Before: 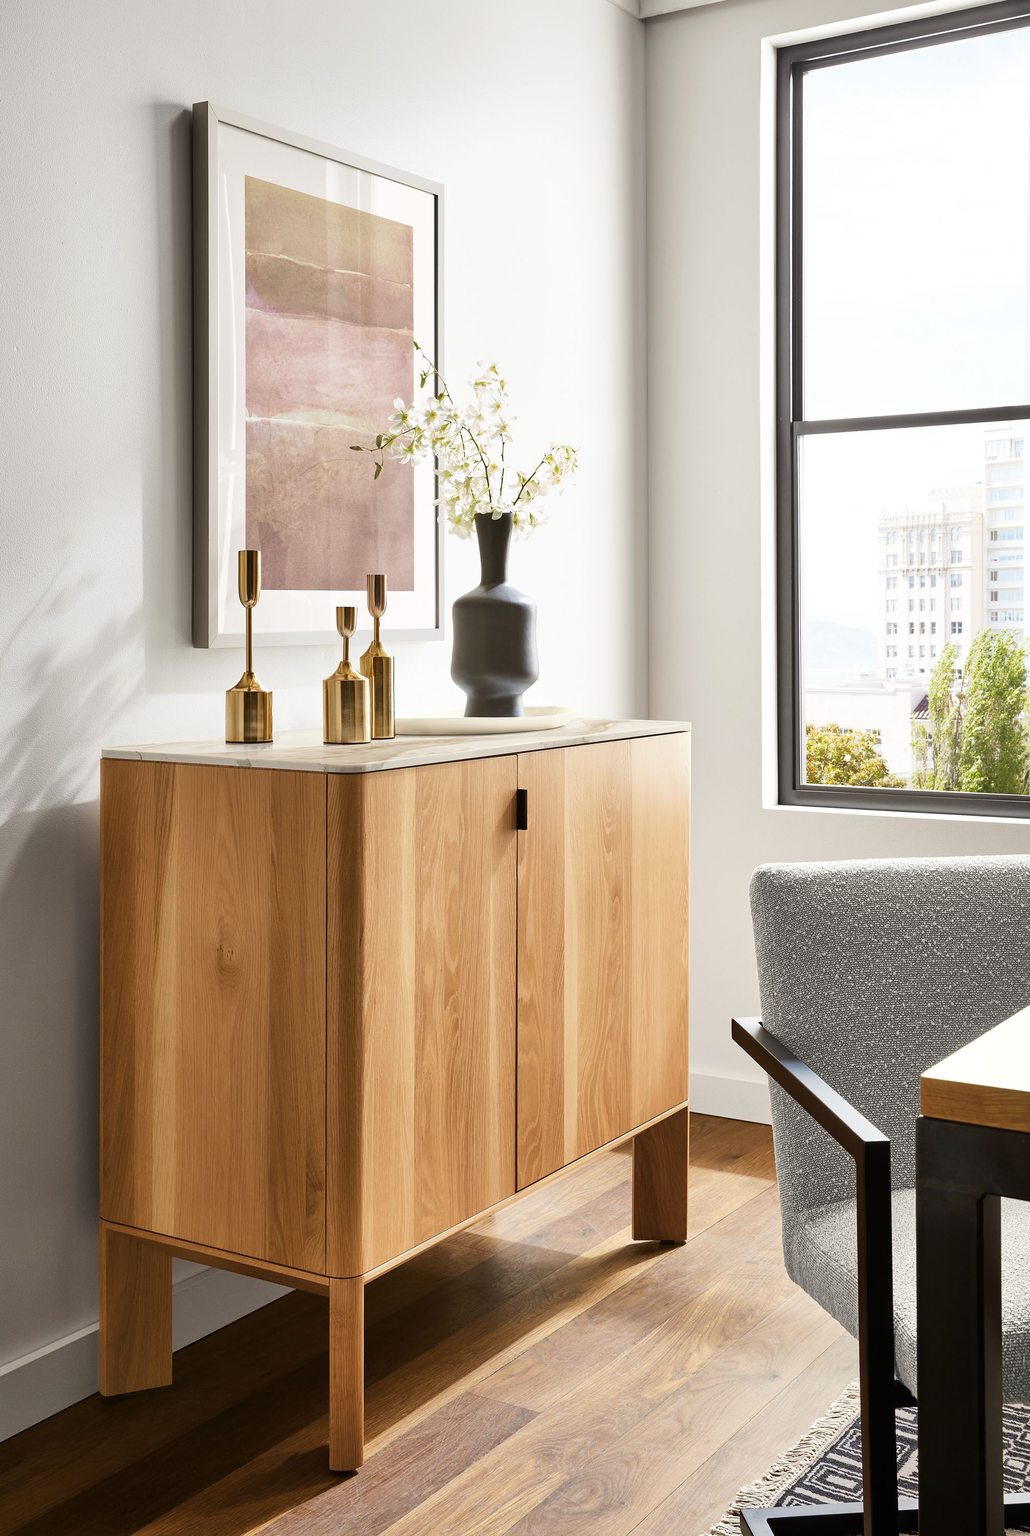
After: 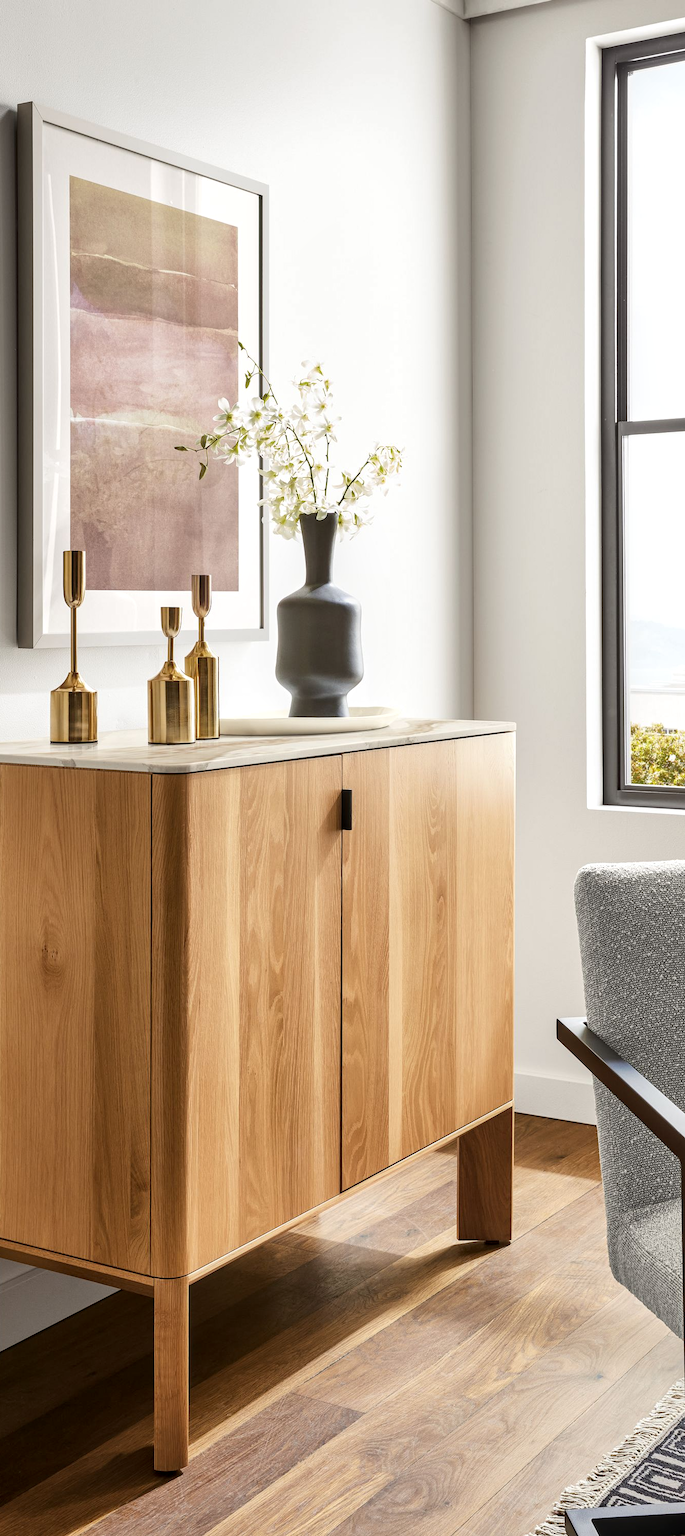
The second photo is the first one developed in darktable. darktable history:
levels: white 90.66%
crop: left 17.082%, right 16.327%
local contrast: on, module defaults
